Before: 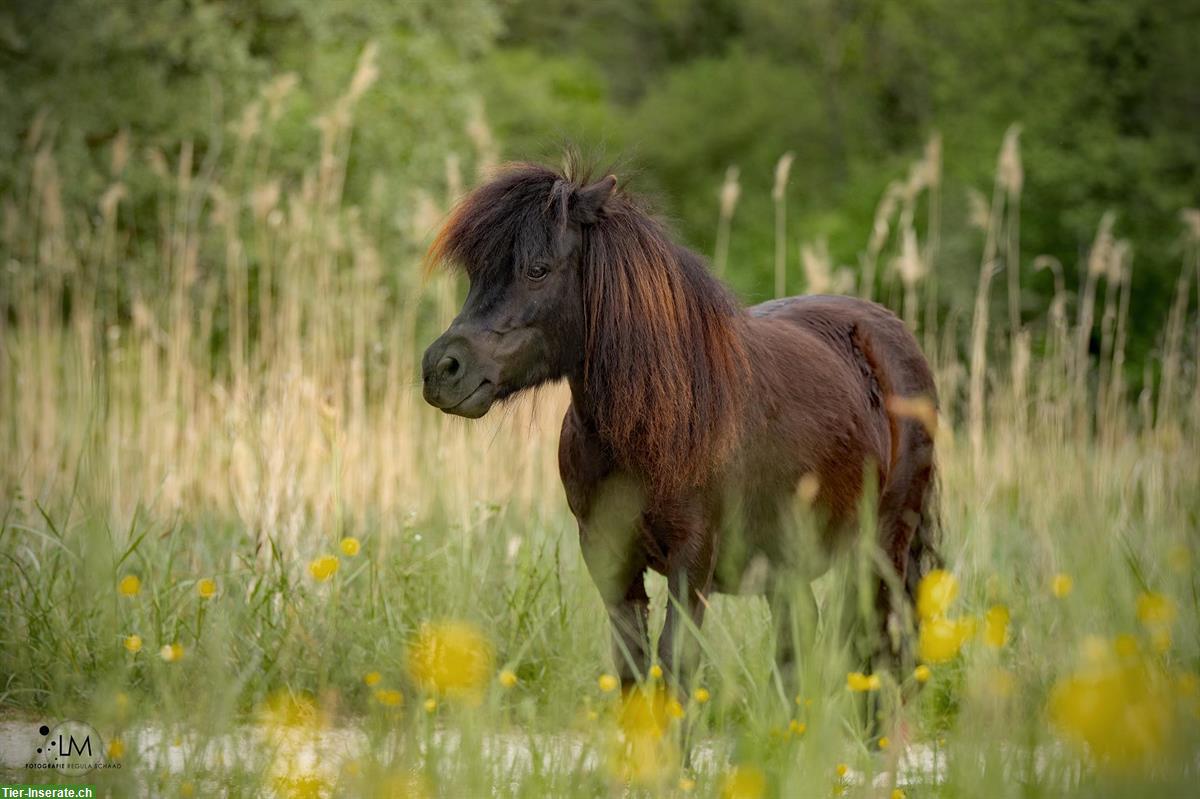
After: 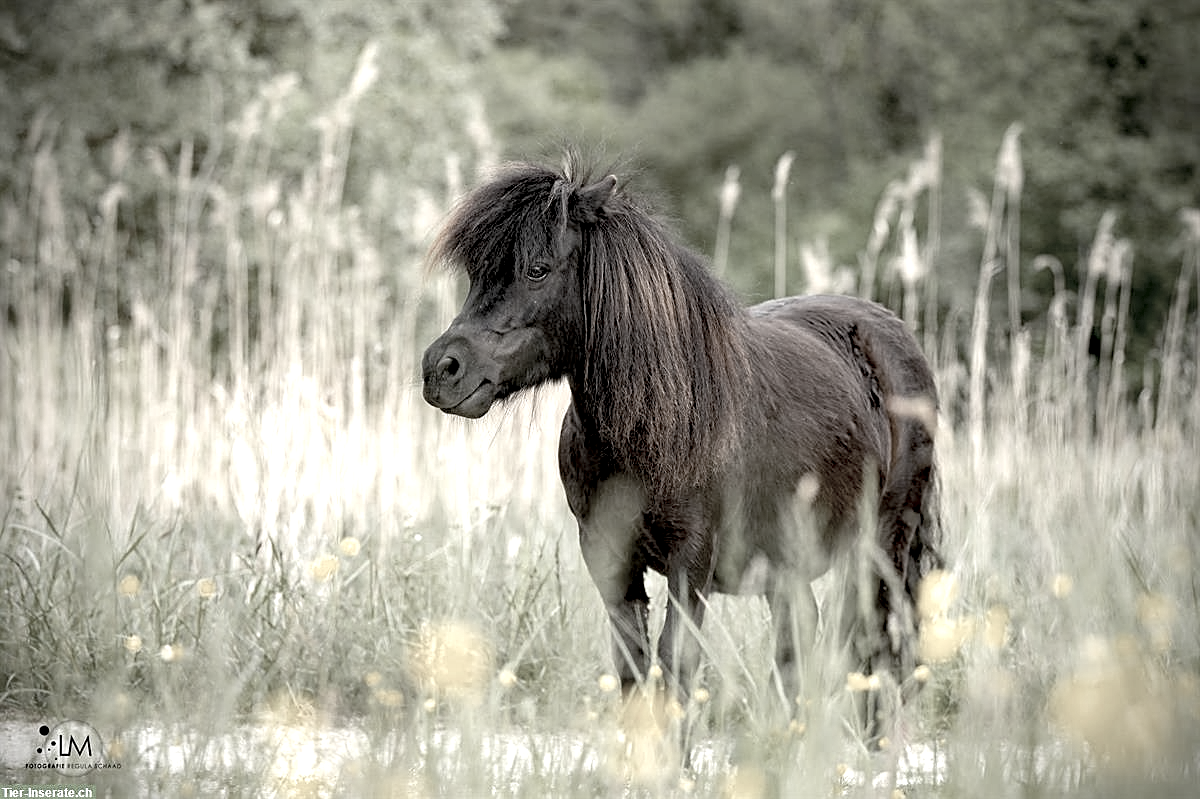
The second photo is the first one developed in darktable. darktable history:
color correction: highlights b* 0.034, saturation 0.198
exposure: black level correction 0.008, exposure 0.977 EV, compensate exposure bias true, compensate highlight preservation false
sharpen: on, module defaults
